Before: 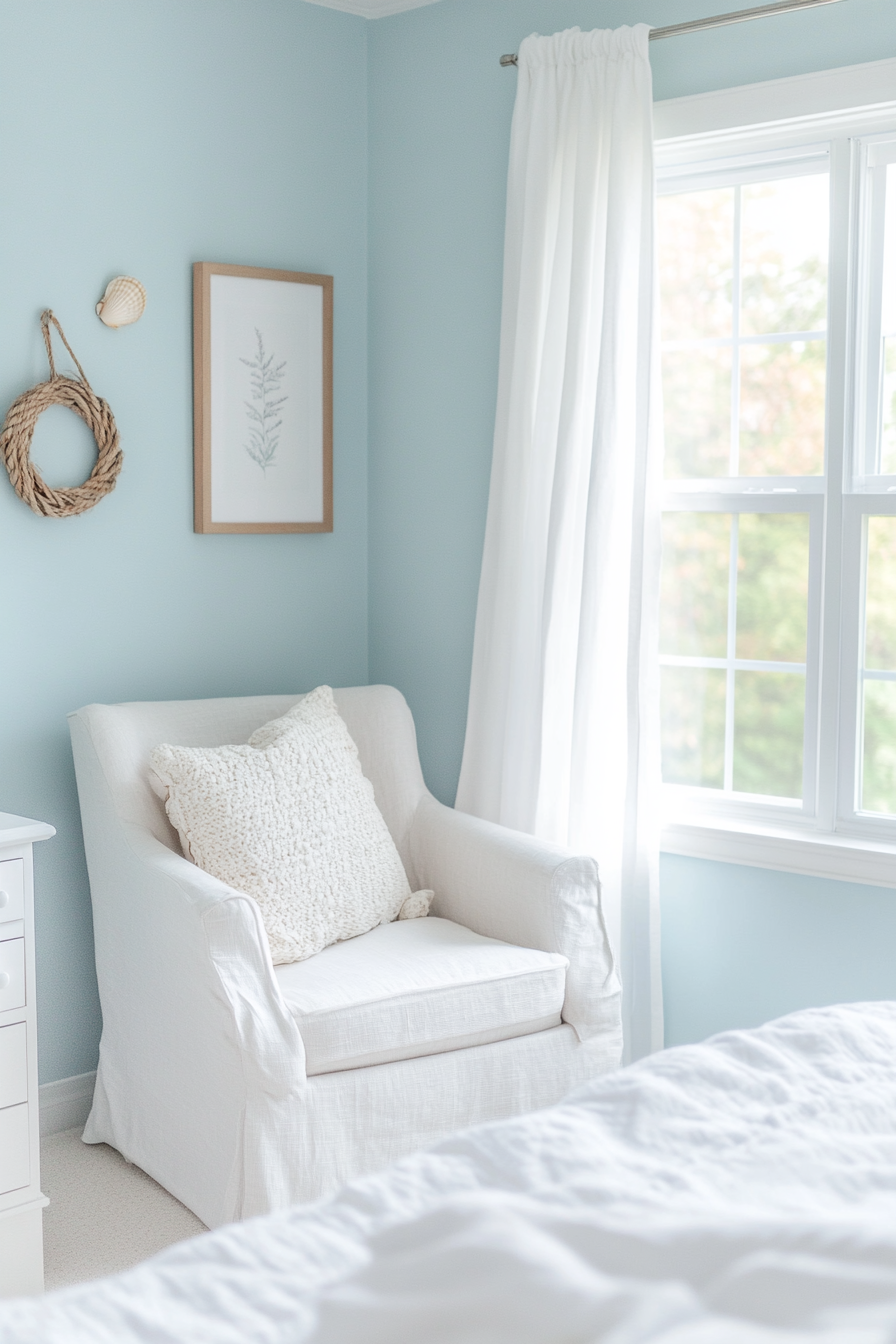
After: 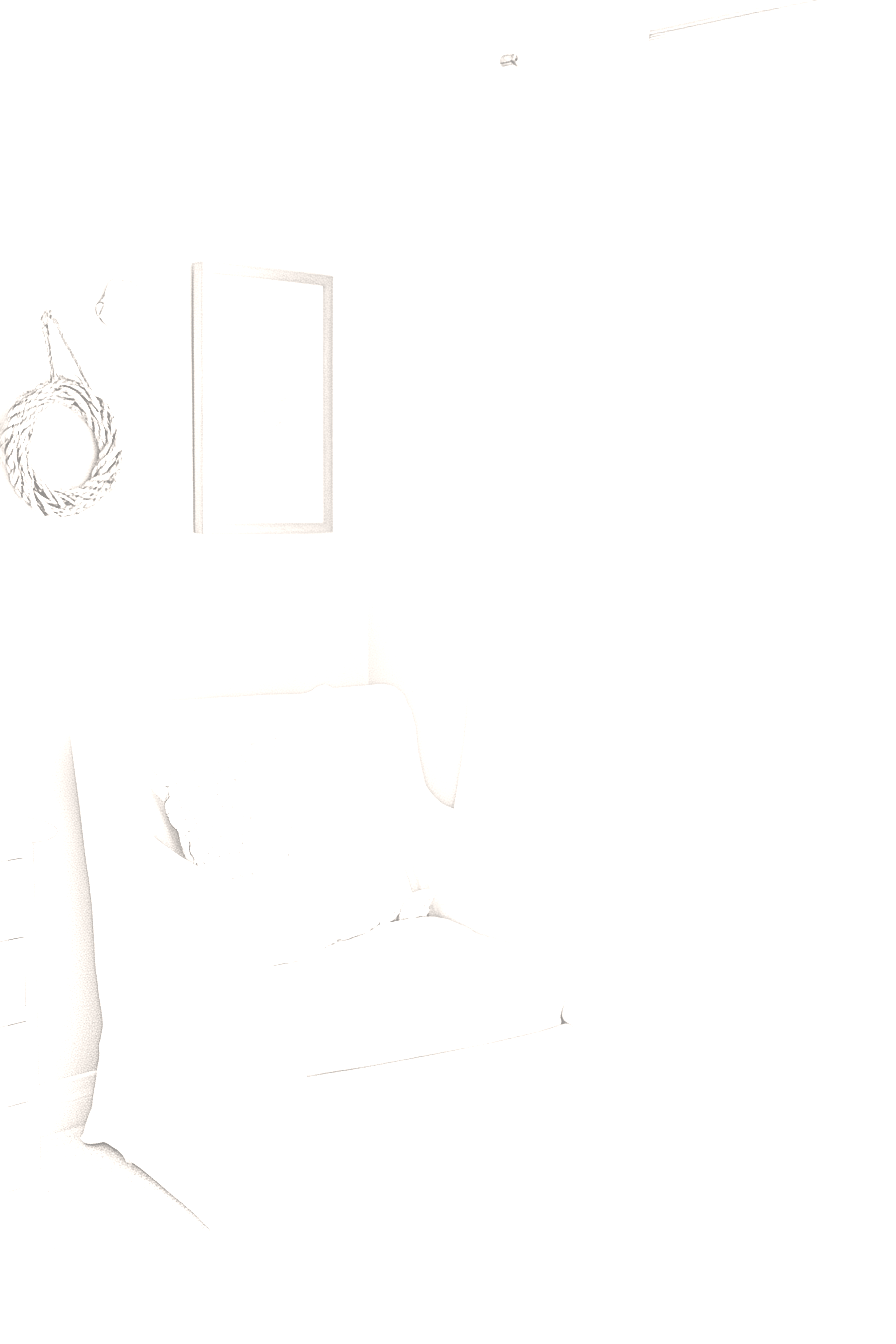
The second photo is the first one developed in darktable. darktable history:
sharpen: radius 3.025, amount 0.757
tone curve: curves: ch0 [(0, 0.036) (0.037, 0.042) (0.167, 0.143) (0.433, 0.502) (0.531, 0.637) (0.696, 0.825) (0.856, 0.92) (1, 0.98)]; ch1 [(0, 0) (0.424, 0.383) (0.482, 0.459) (0.501, 0.5) (0.522, 0.526) (0.559, 0.563) (0.604, 0.646) (0.715, 0.729) (1, 1)]; ch2 [(0, 0) (0.369, 0.388) (0.45, 0.48) (0.499, 0.502) (0.504, 0.504) (0.512, 0.526) (0.581, 0.595) (0.708, 0.786) (1, 1)], color space Lab, independent channels, preserve colors none
colorize: hue 34.49°, saturation 35.33%, source mix 100%, lightness 55%, version 1
soften: size 60.24%, saturation 65.46%, brightness 0.506 EV, mix 25.7%
